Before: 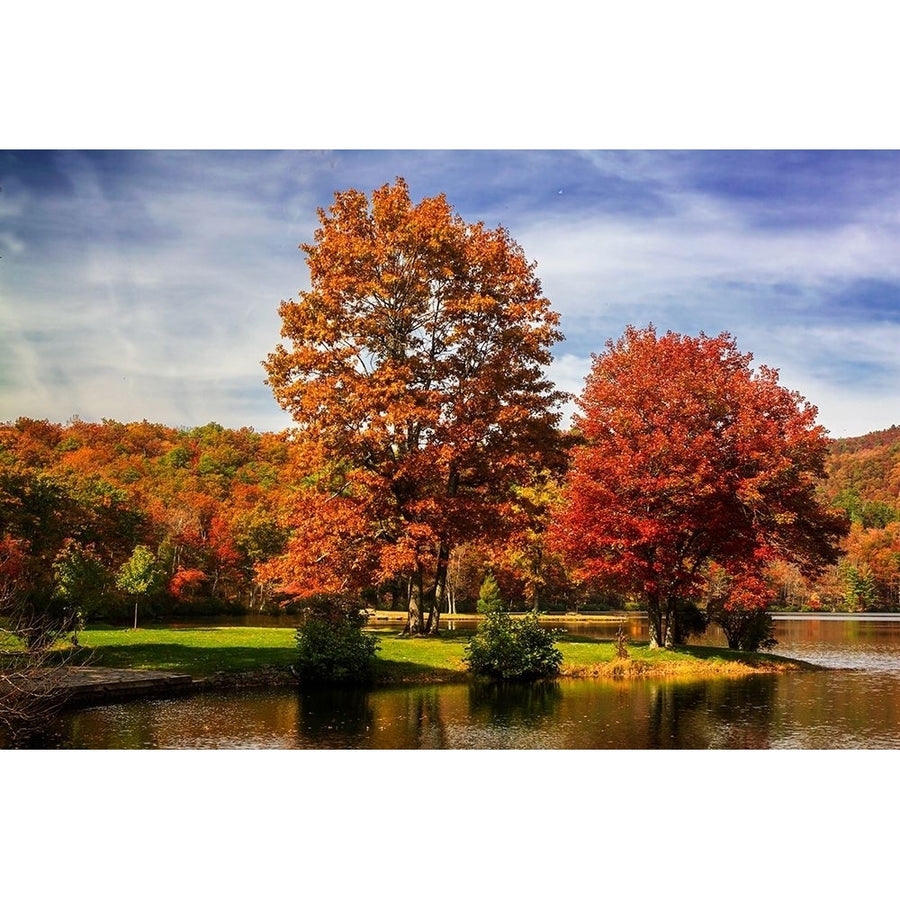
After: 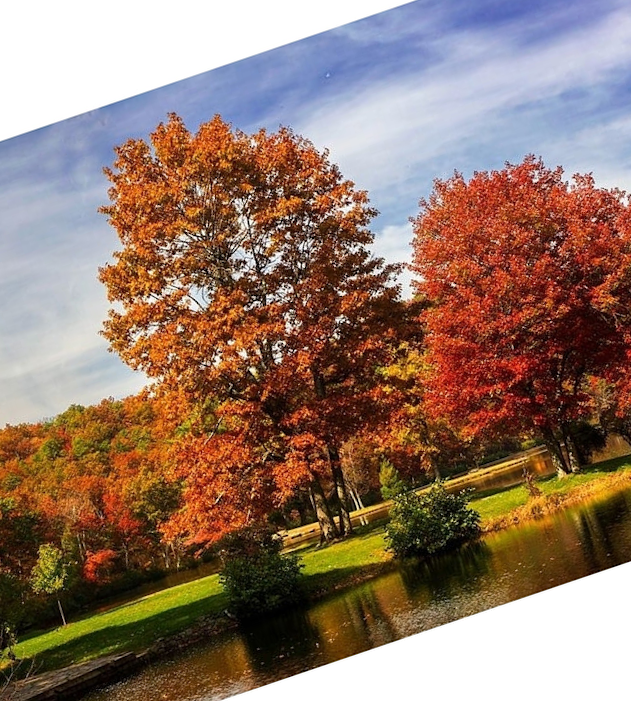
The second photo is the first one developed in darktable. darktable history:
crop and rotate: angle 18.74°, left 6.959%, right 4.093%, bottom 1.113%
